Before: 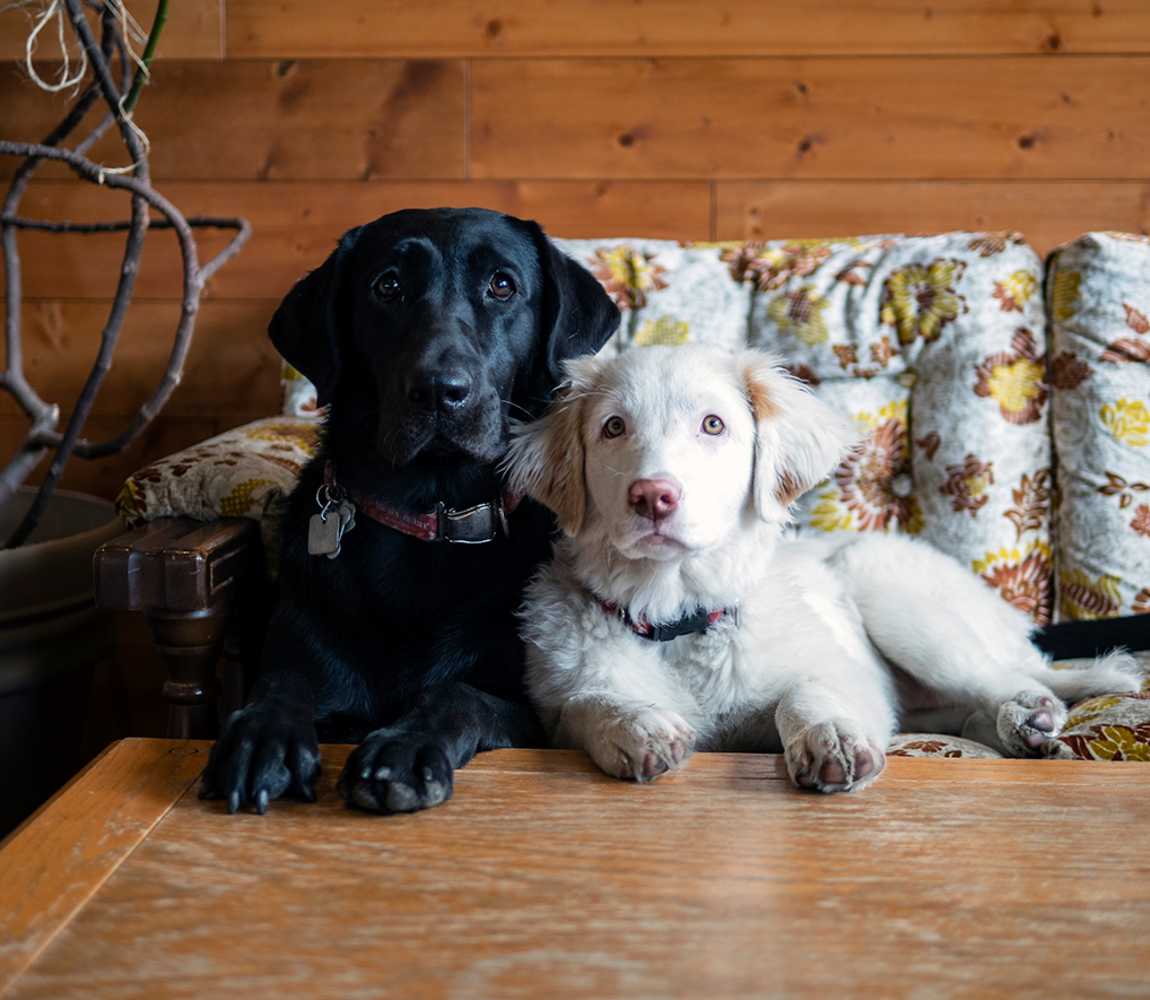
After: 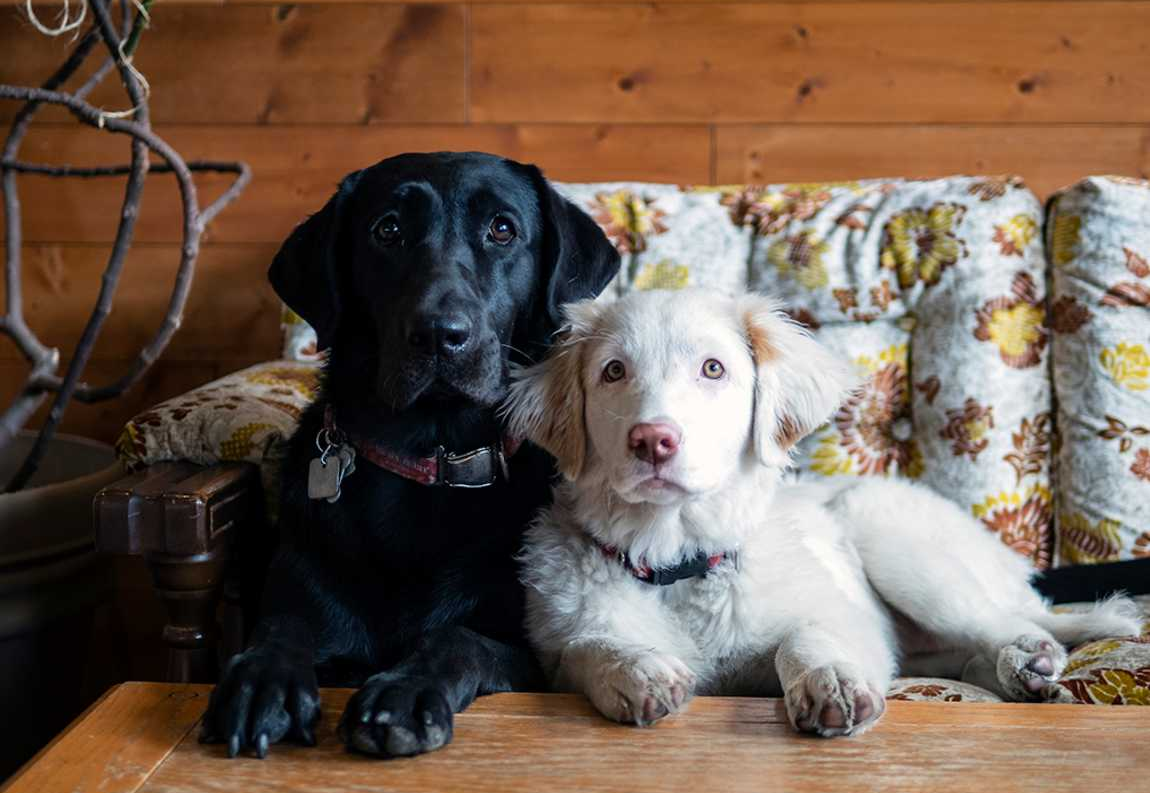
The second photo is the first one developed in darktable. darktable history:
crop and rotate: top 5.667%, bottom 14.937%
